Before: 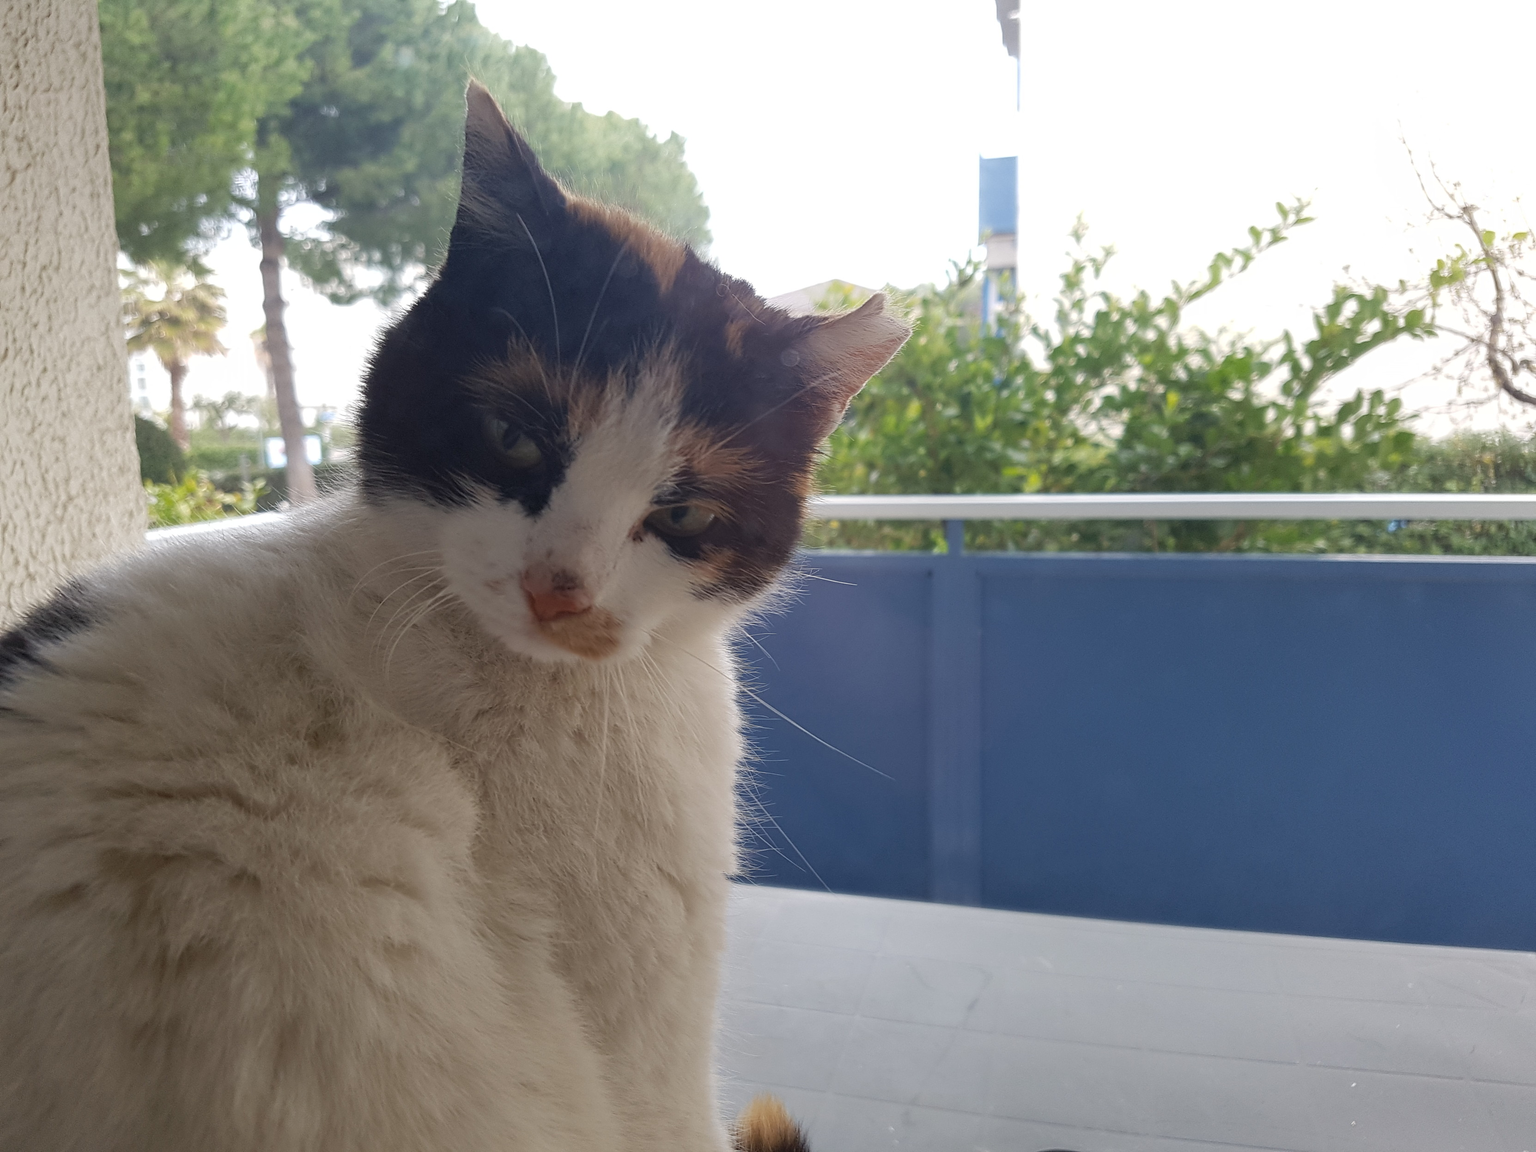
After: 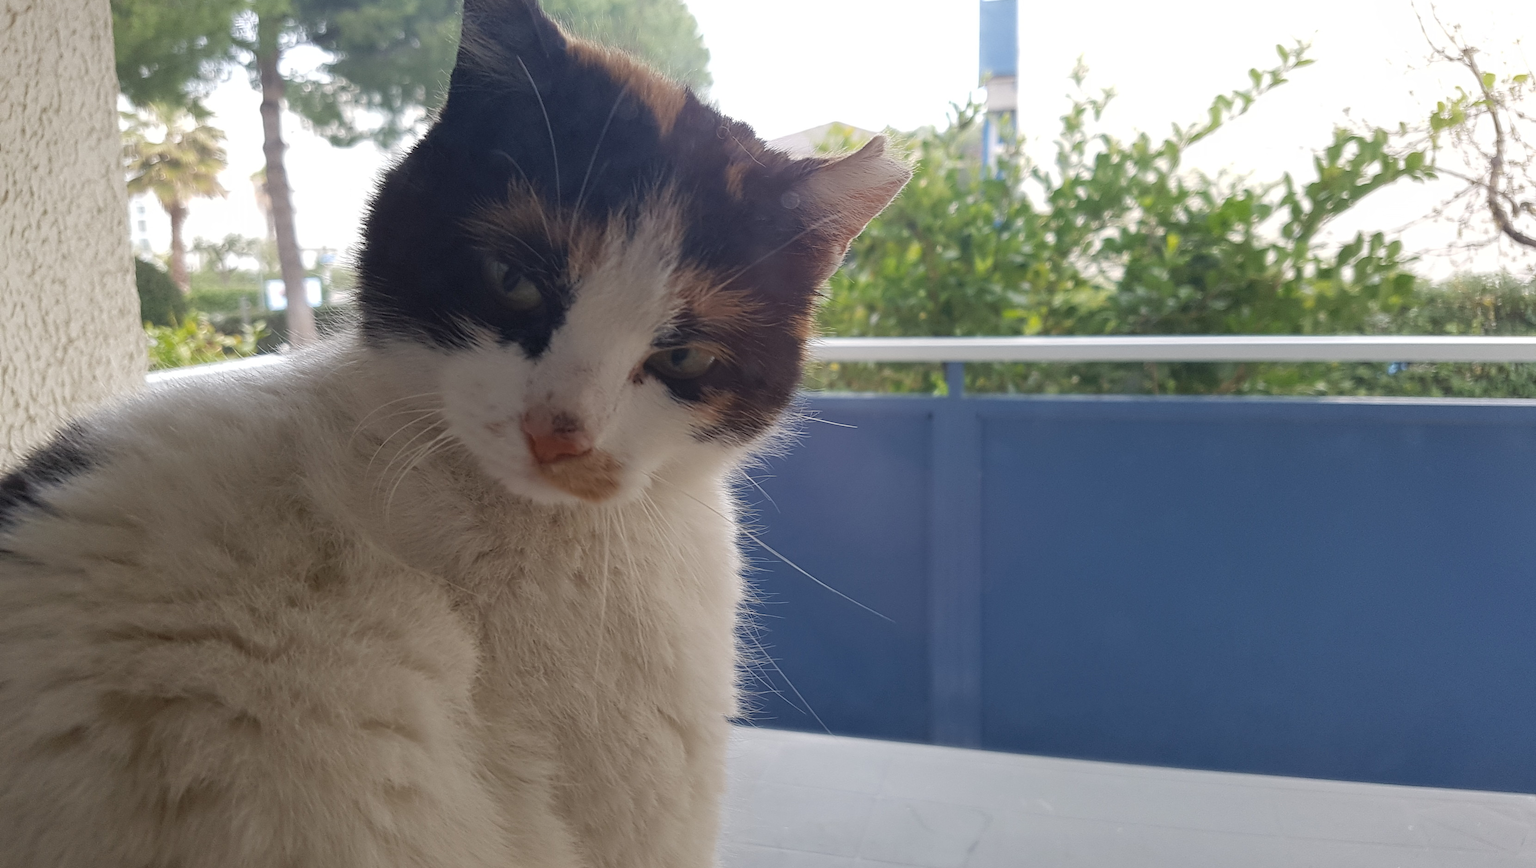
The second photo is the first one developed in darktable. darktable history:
crop: top 13.73%, bottom 10.905%
